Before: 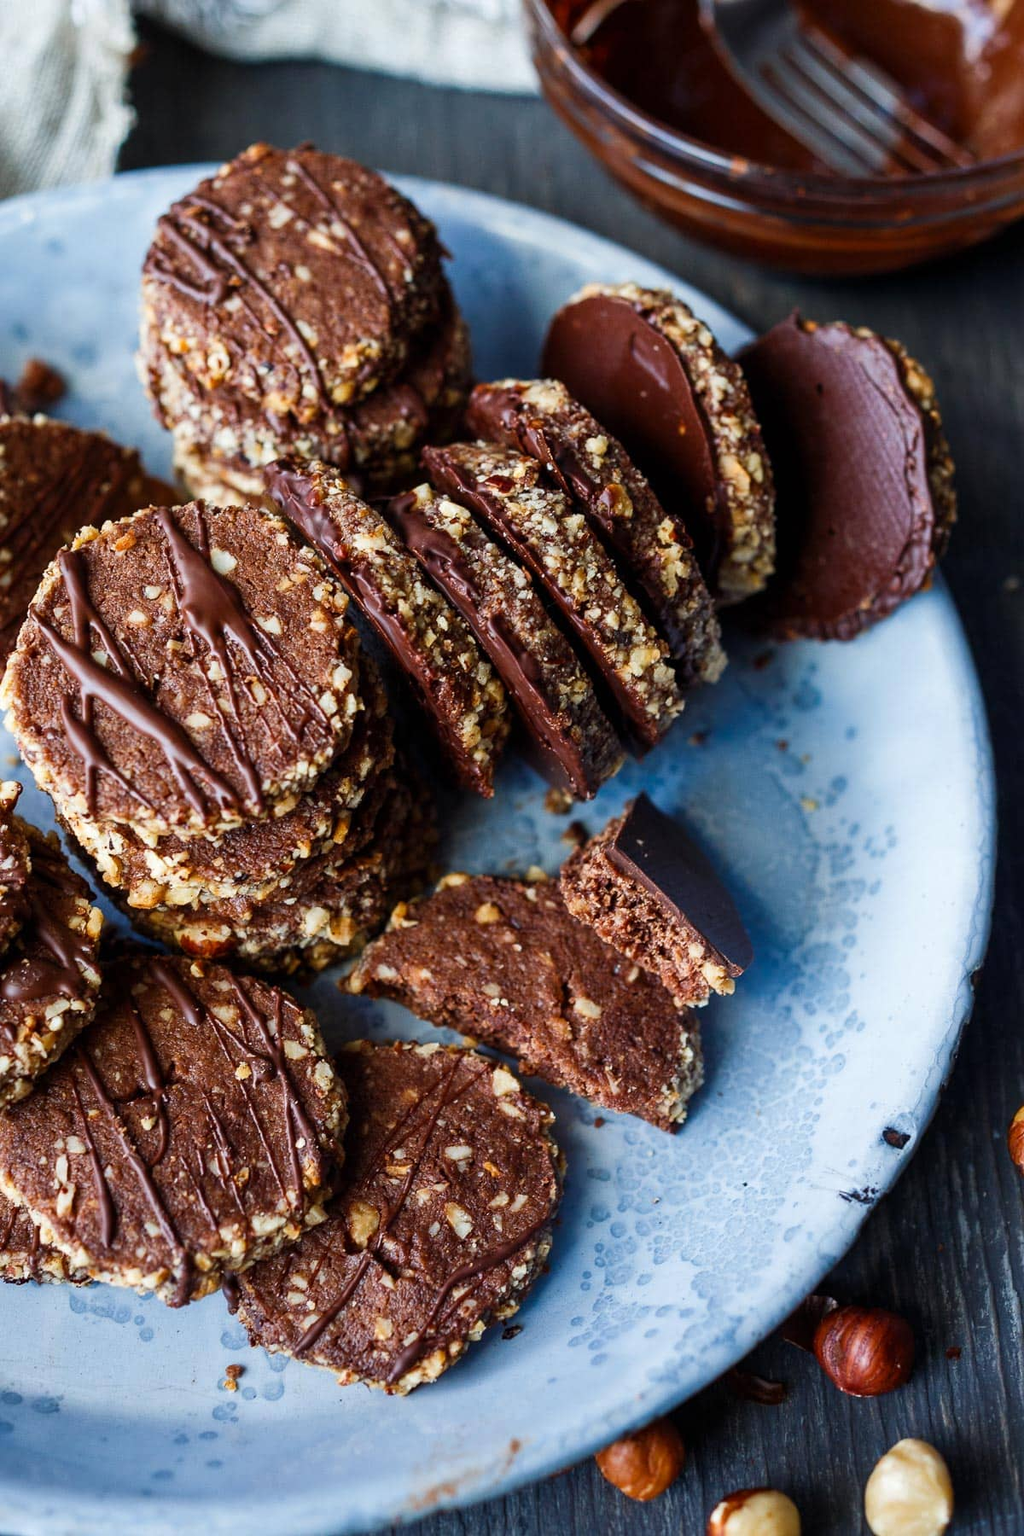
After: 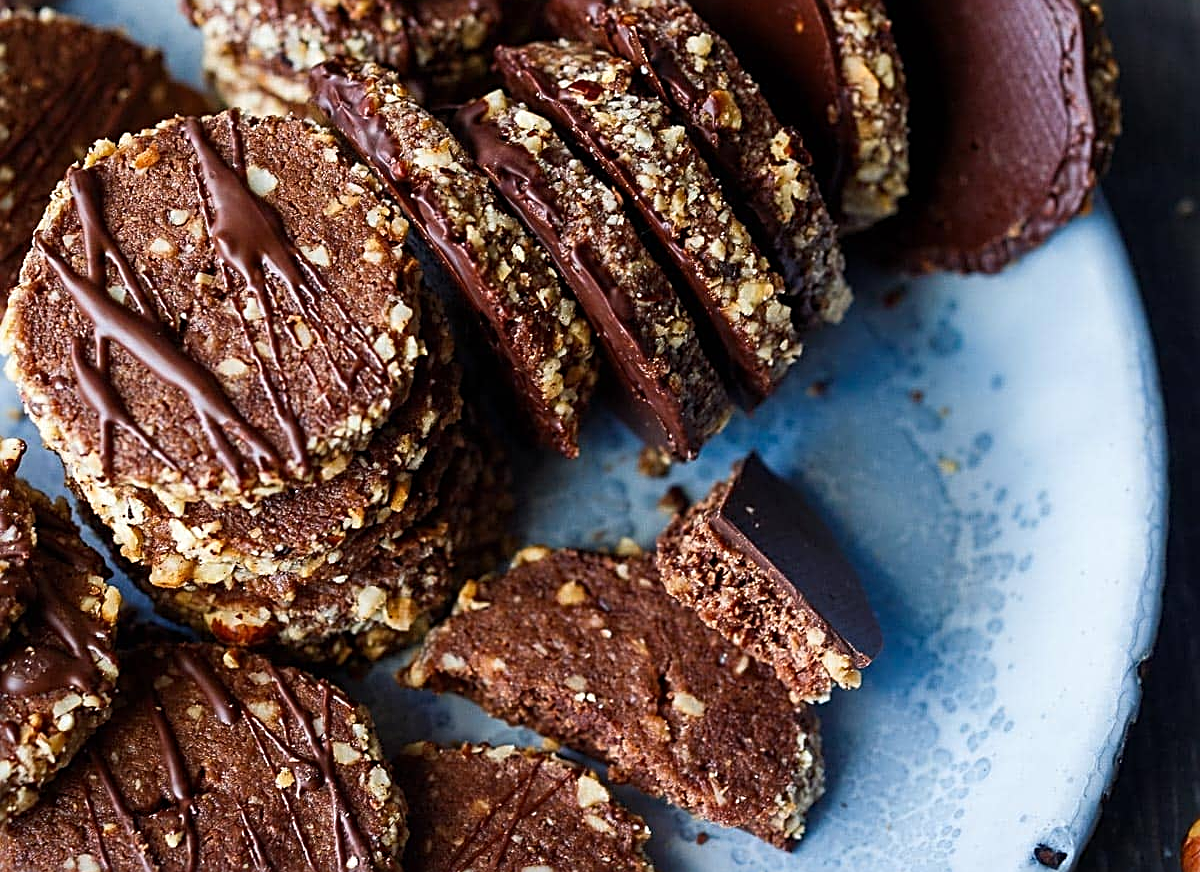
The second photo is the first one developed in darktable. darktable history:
crop and rotate: top 26.509%, bottom 25.008%
sharpen: radius 2.719, amount 0.673
